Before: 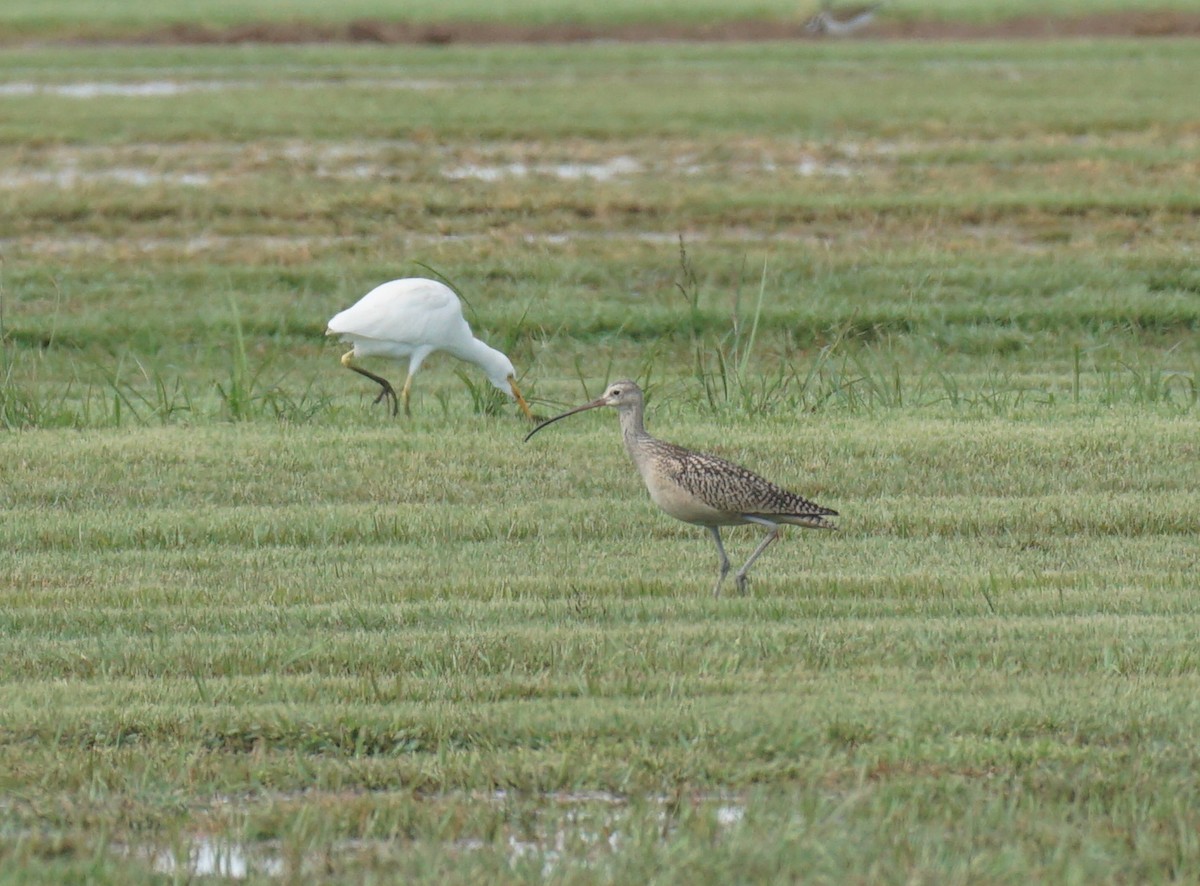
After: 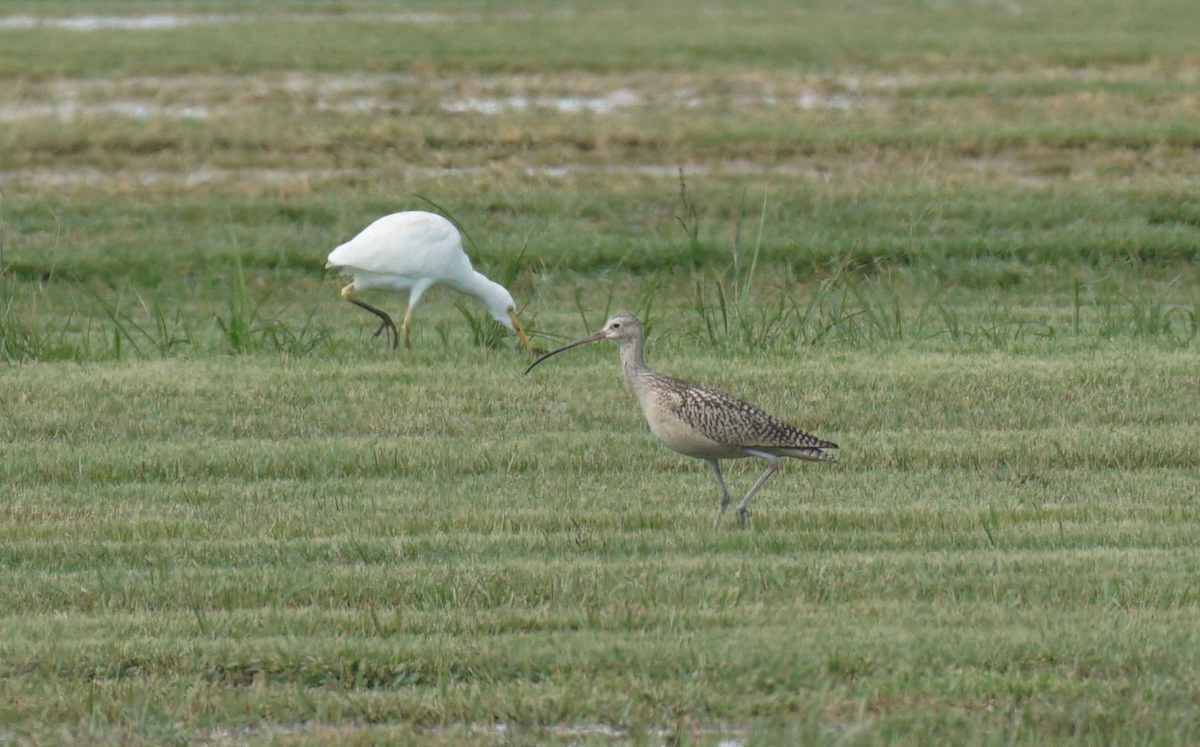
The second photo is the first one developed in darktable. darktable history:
crop: top 7.625%, bottom 8.027%
color zones: curves: ch0 [(0, 0.558) (0.143, 0.548) (0.286, 0.447) (0.429, 0.259) (0.571, 0.5) (0.714, 0.5) (0.857, 0.593) (1, 0.558)]; ch1 [(0, 0.543) (0.01, 0.544) (0.12, 0.492) (0.248, 0.458) (0.5, 0.534) (0.748, 0.5) (0.99, 0.469) (1, 0.543)]; ch2 [(0, 0.507) (0.143, 0.522) (0.286, 0.505) (0.429, 0.5) (0.571, 0.5) (0.714, 0.5) (0.857, 0.5) (1, 0.507)]
